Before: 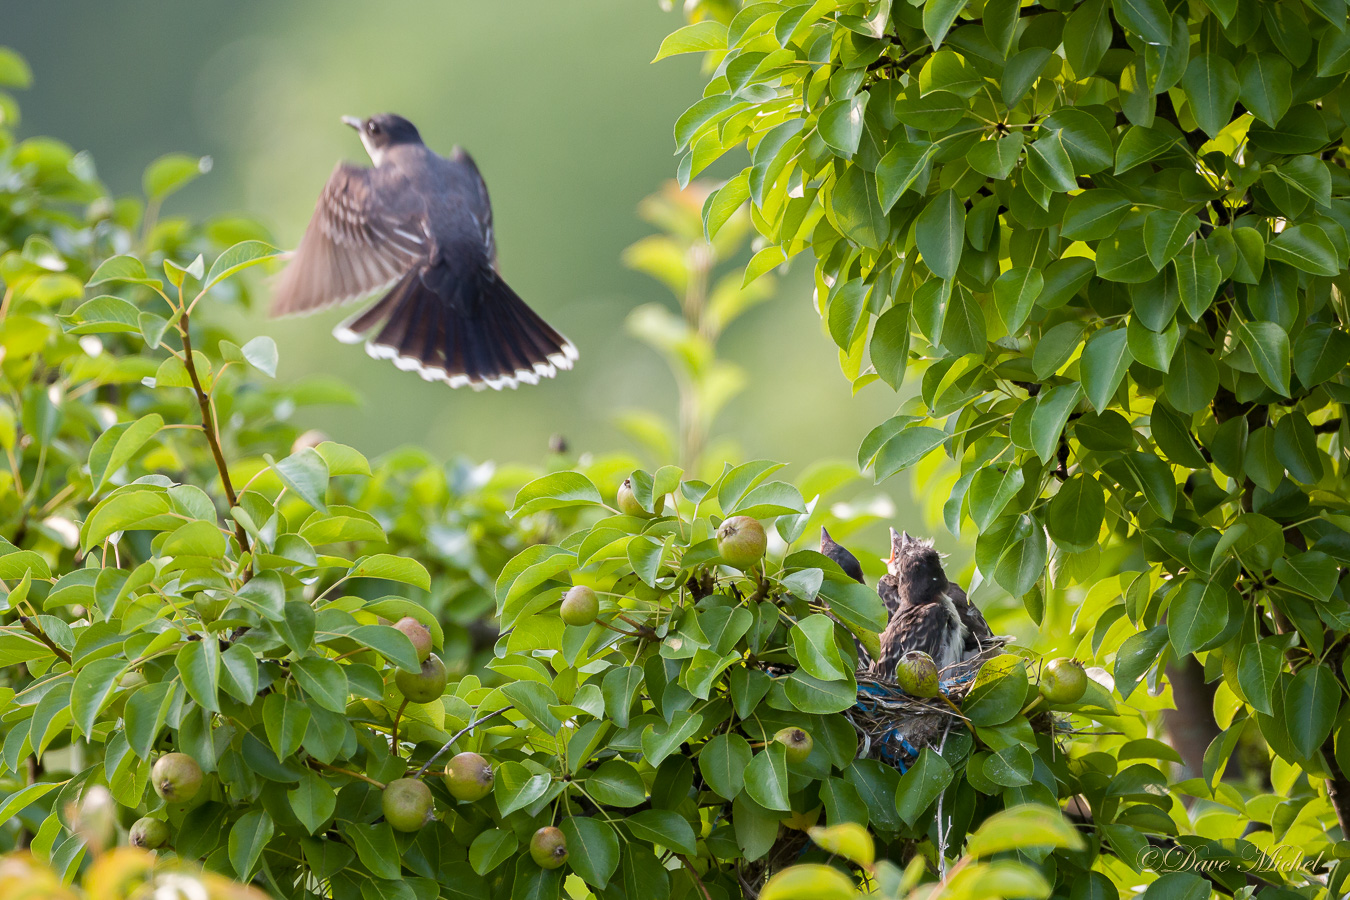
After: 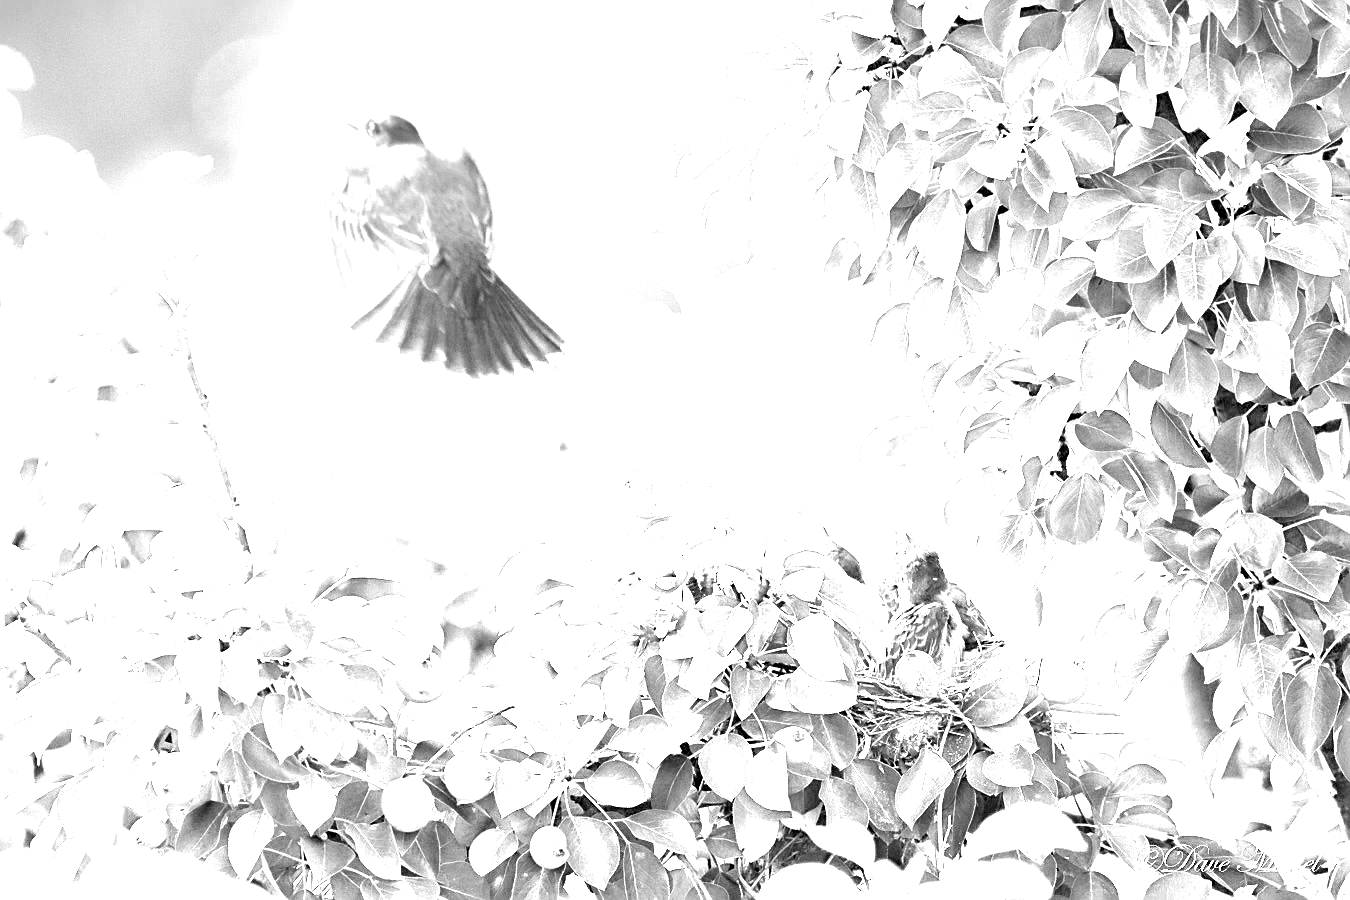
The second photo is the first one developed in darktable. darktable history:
monochrome: a 30.25, b 92.03
sharpen: on, module defaults
white balance: red 8, blue 8
contrast brightness saturation: saturation -0.04
